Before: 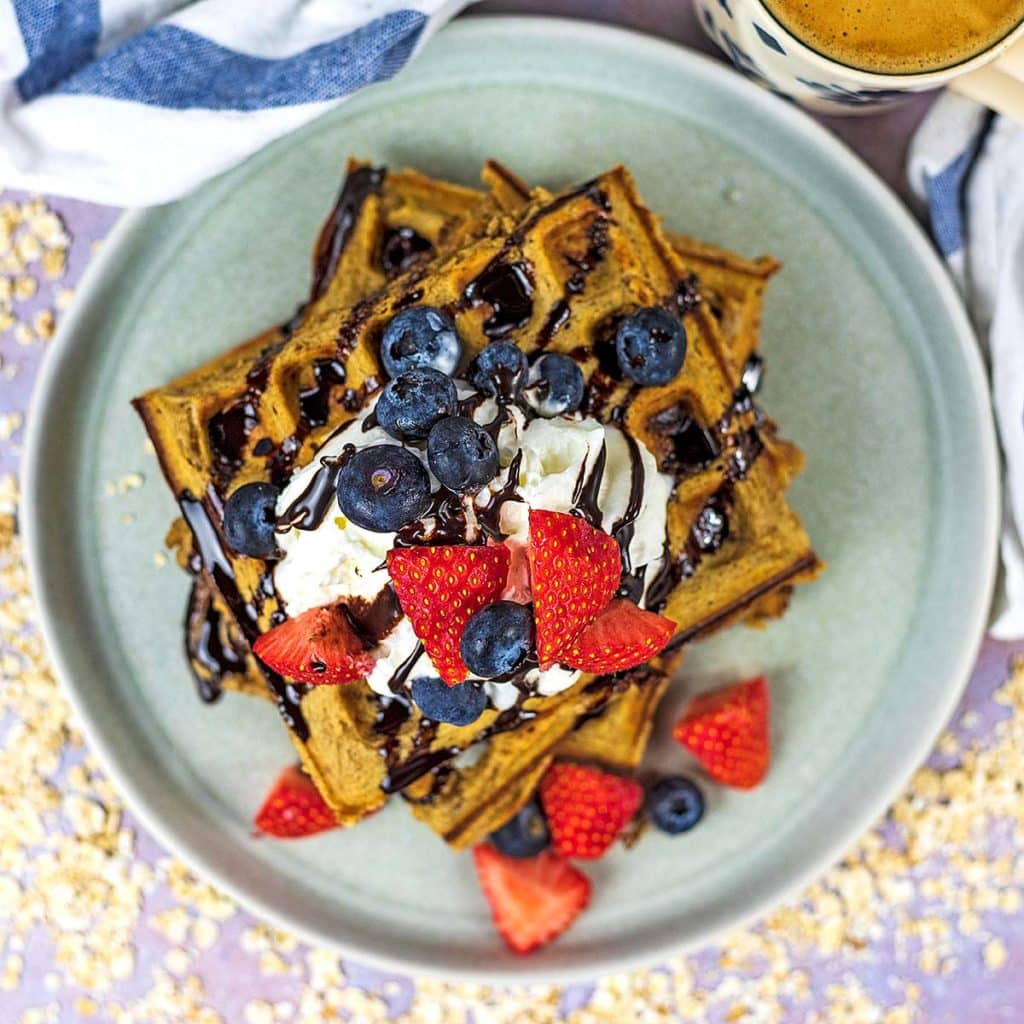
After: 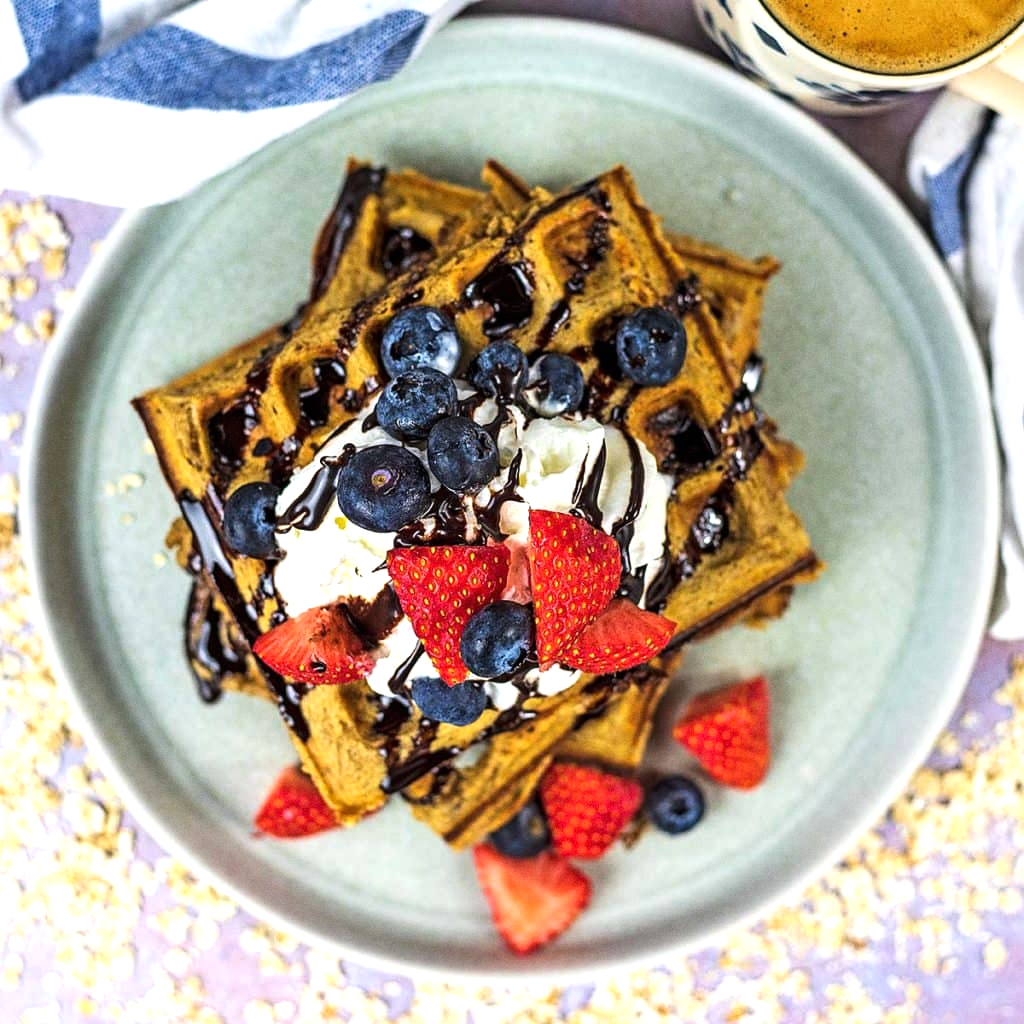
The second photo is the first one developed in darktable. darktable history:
tone equalizer: -8 EV -0.417 EV, -7 EV -0.389 EV, -6 EV -0.333 EV, -5 EV -0.222 EV, -3 EV 0.222 EV, -2 EV 0.333 EV, -1 EV 0.389 EV, +0 EV 0.417 EV, edges refinement/feathering 500, mask exposure compensation -1.57 EV, preserve details no
grain: coarseness 0.09 ISO, strength 16.61%
